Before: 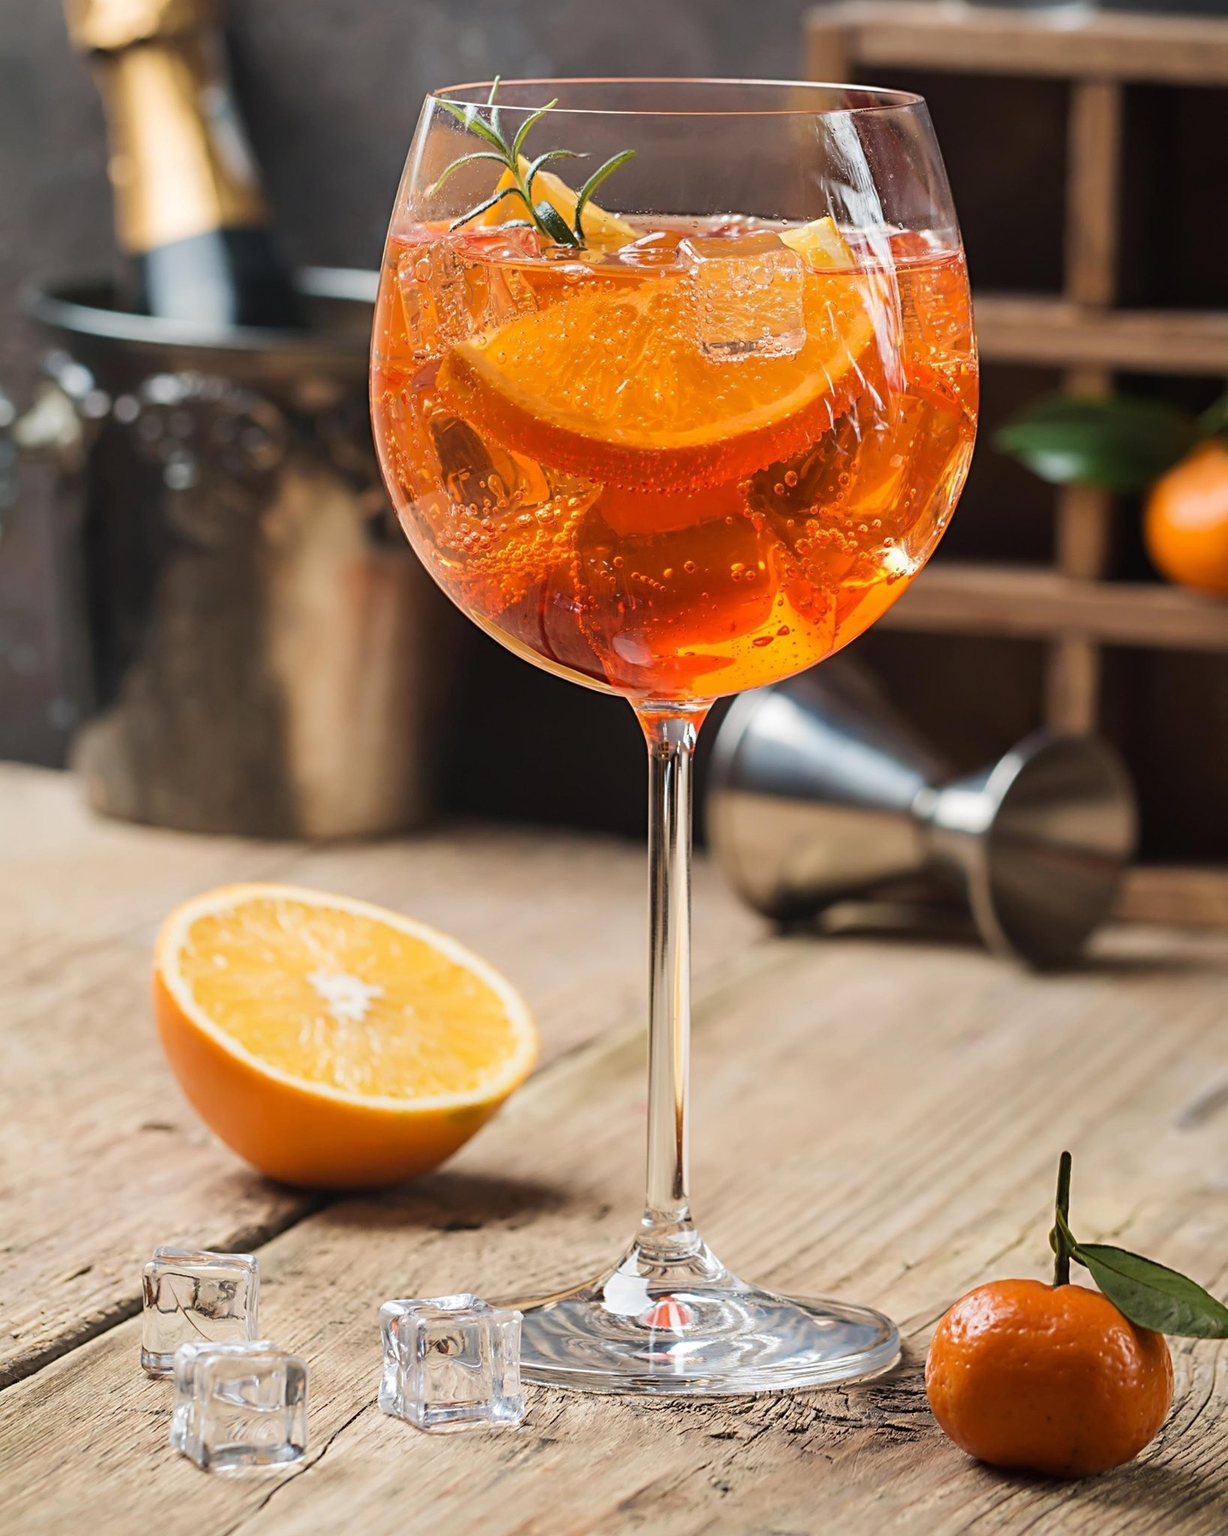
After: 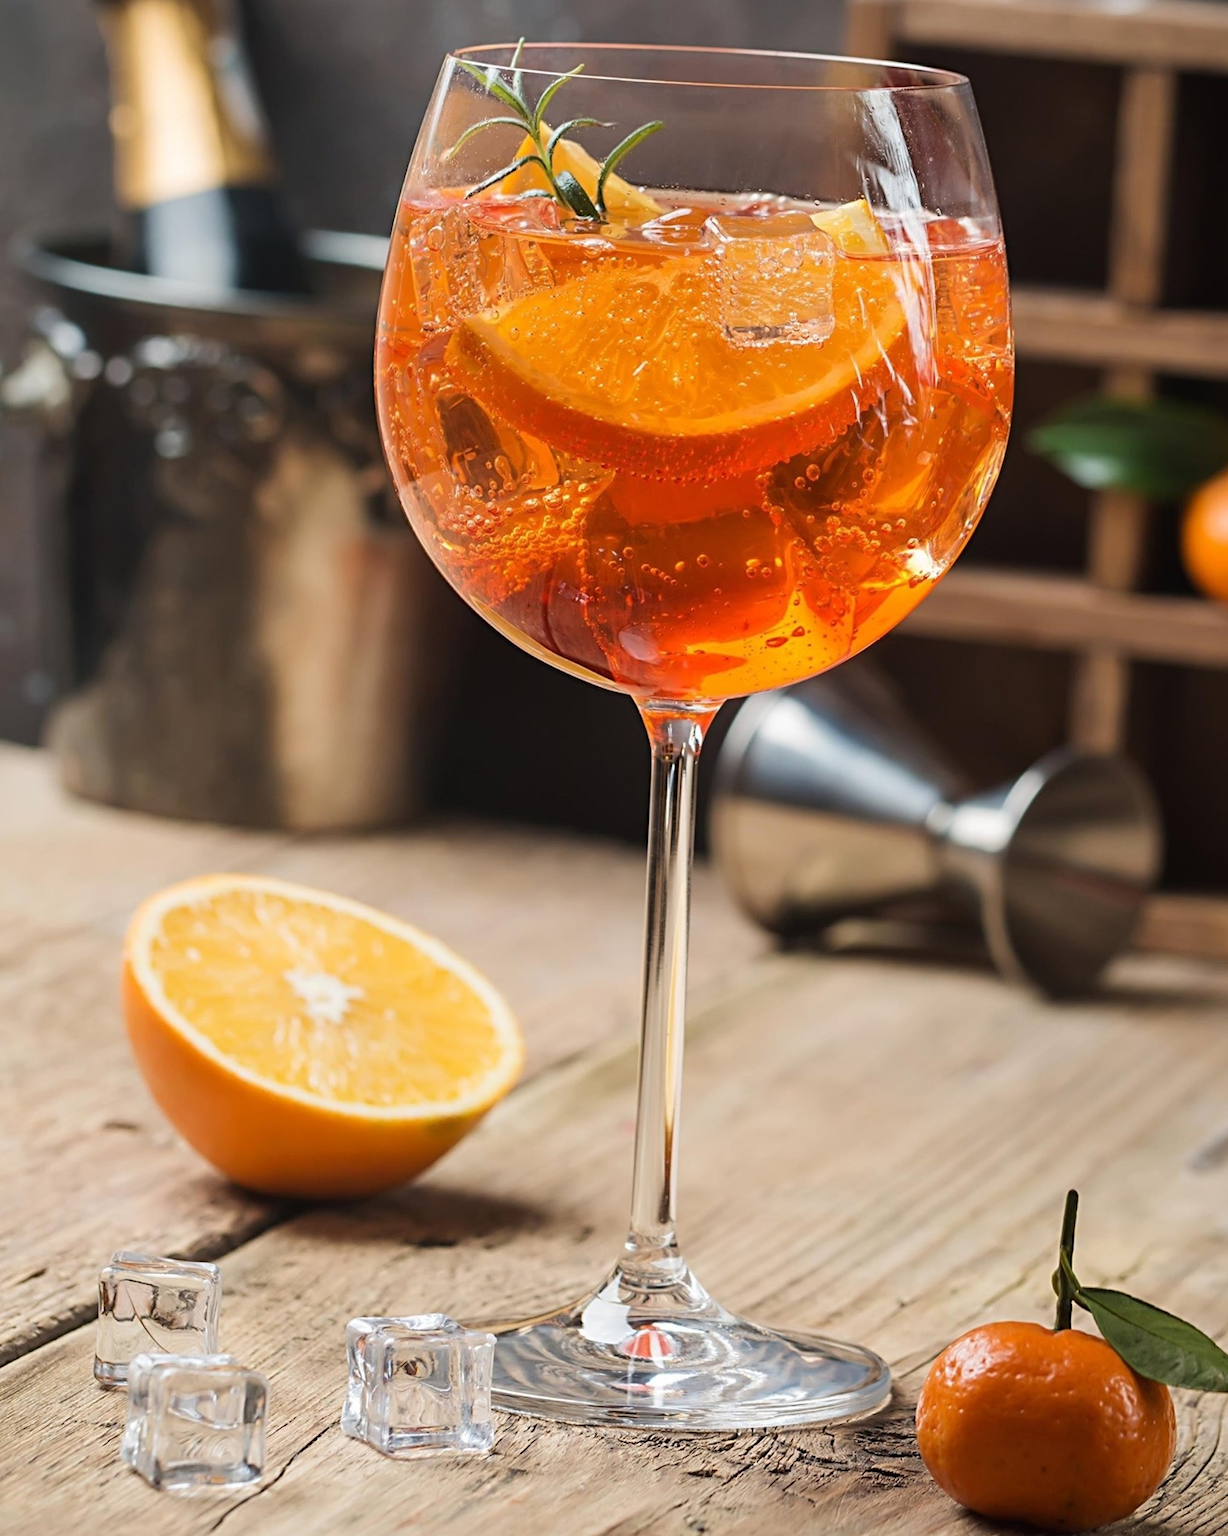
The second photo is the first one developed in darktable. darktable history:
crop and rotate: angle -2.3°
